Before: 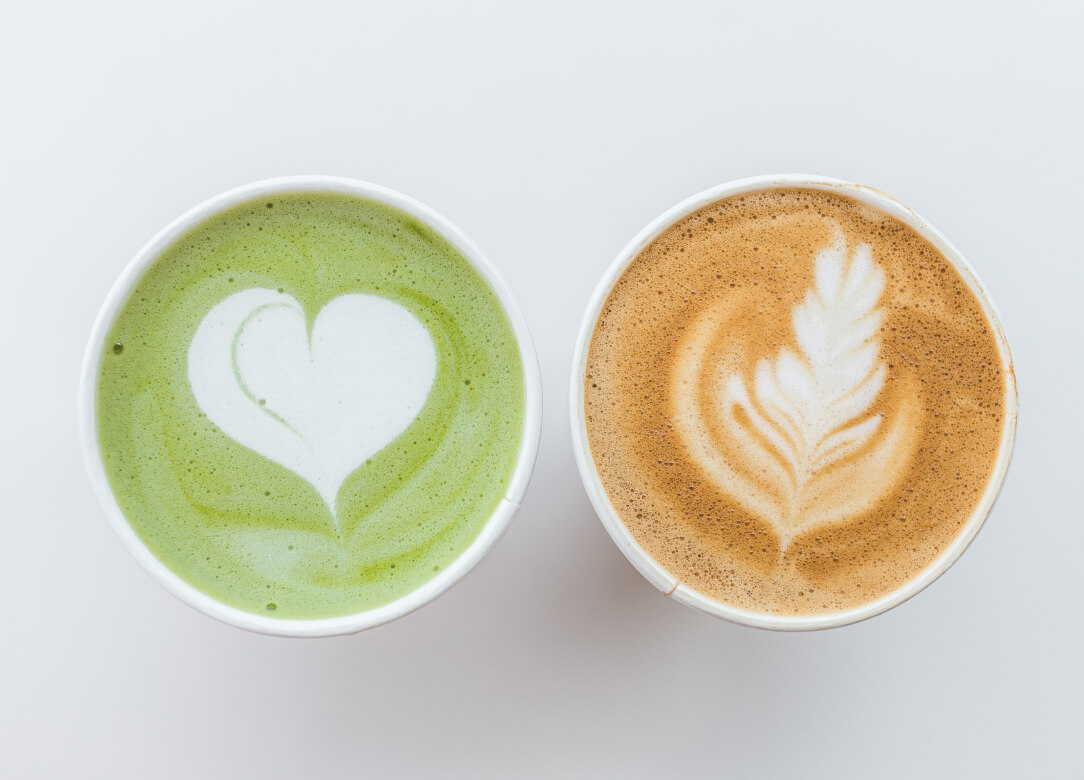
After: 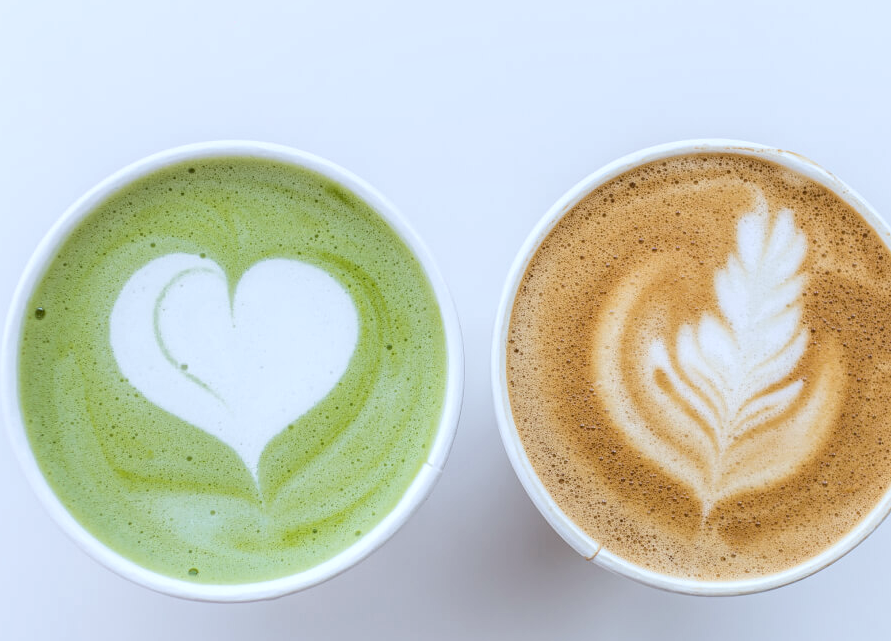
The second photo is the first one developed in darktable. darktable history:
crop and rotate: left 7.196%, top 4.574%, right 10.605%, bottom 13.178%
local contrast: on, module defaults
white balance: red 0.954, blue 1.079
